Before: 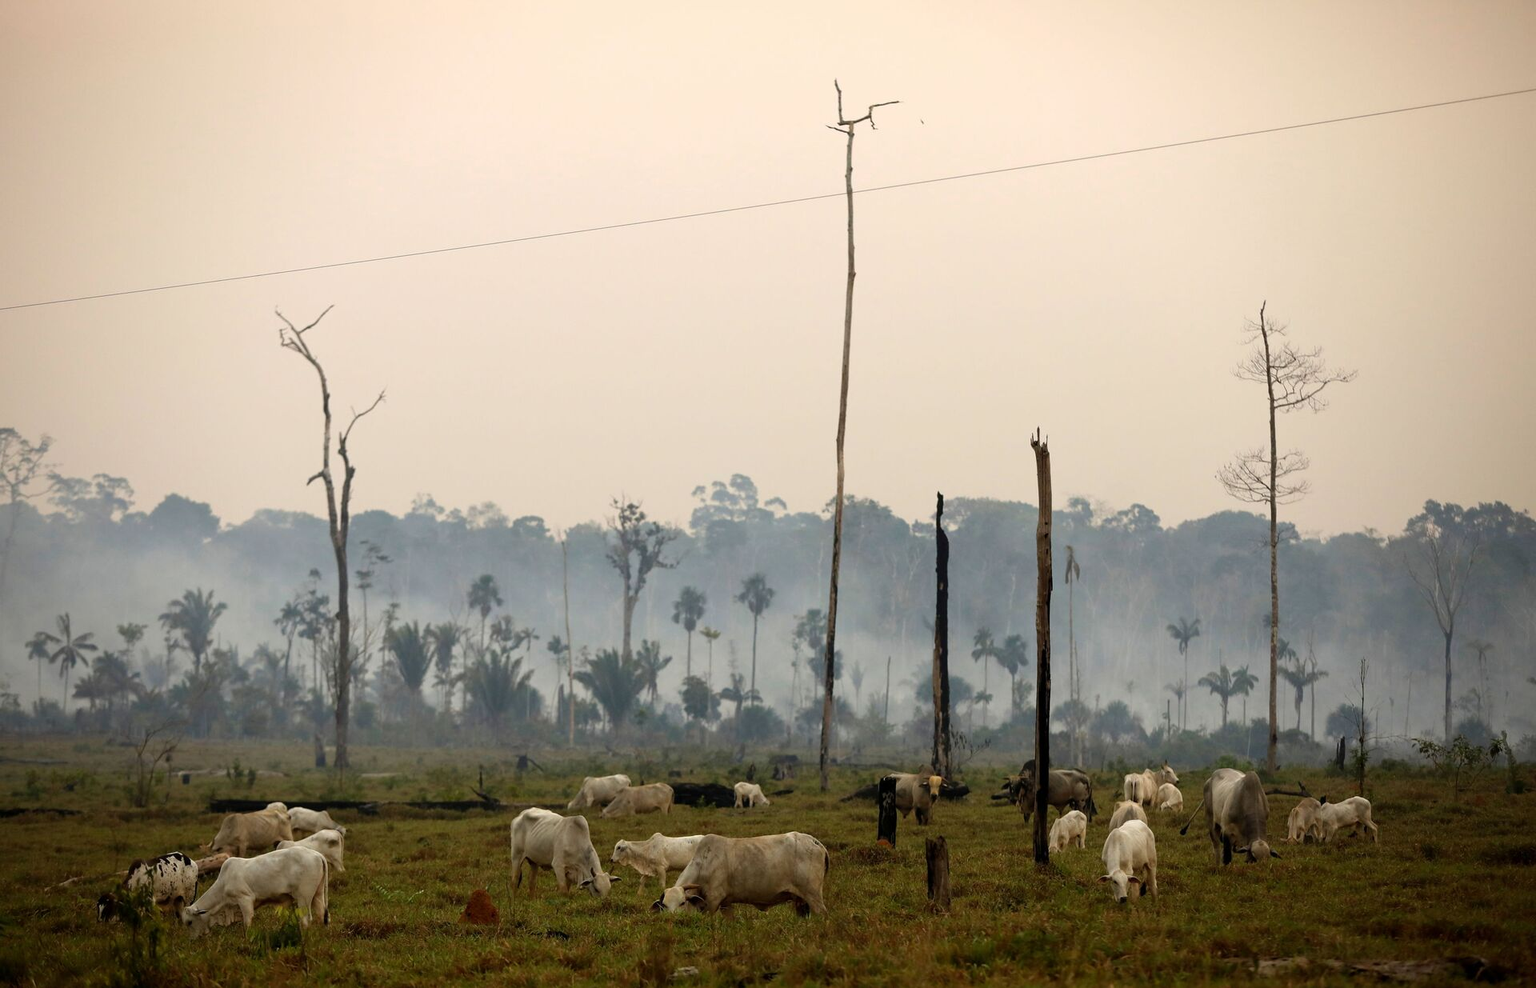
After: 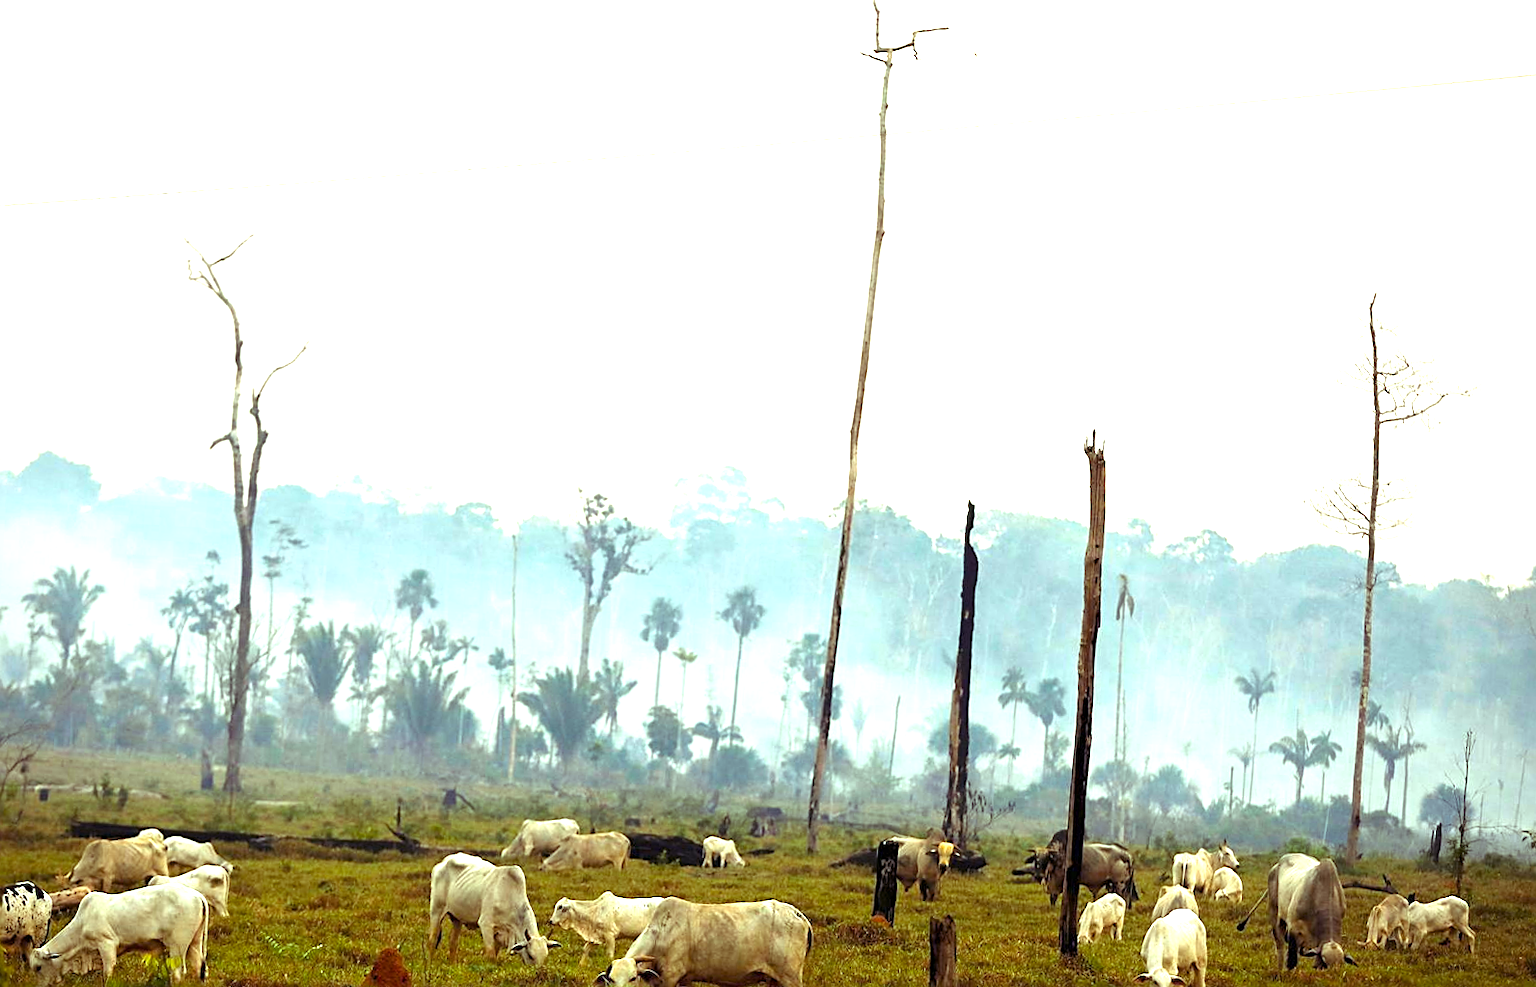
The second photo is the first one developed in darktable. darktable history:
exposure: black level correction 0, exposure 1.45 EV, compensate exposure bias true, compensate highlight preservation false
crop and rotate: angle -3.27°, left 5.211%, top 5.211%, right 4.607%, bottom 4.607%
sharpen: on, module defaults
color balance rgb: shadows lift › luminance 0.49%, shadows lift › chroma 6.83%, shadows lift › hue 300.29°, power › hue 208.98°, highlights gain › luminance 20.24%, highlights gain › chroma 2.73%, highlights gain › hue 173.85°, perceptual saturation grading › global saturation 18.05%
